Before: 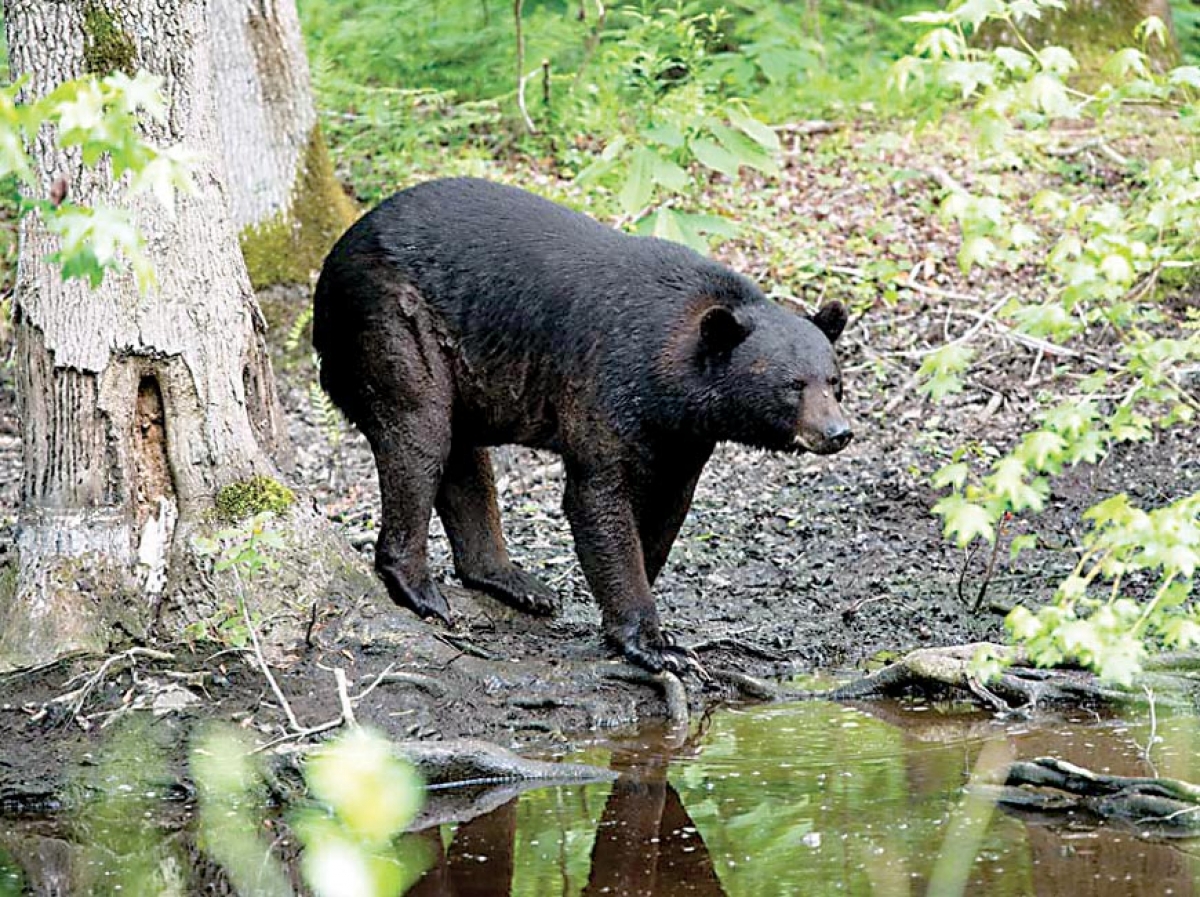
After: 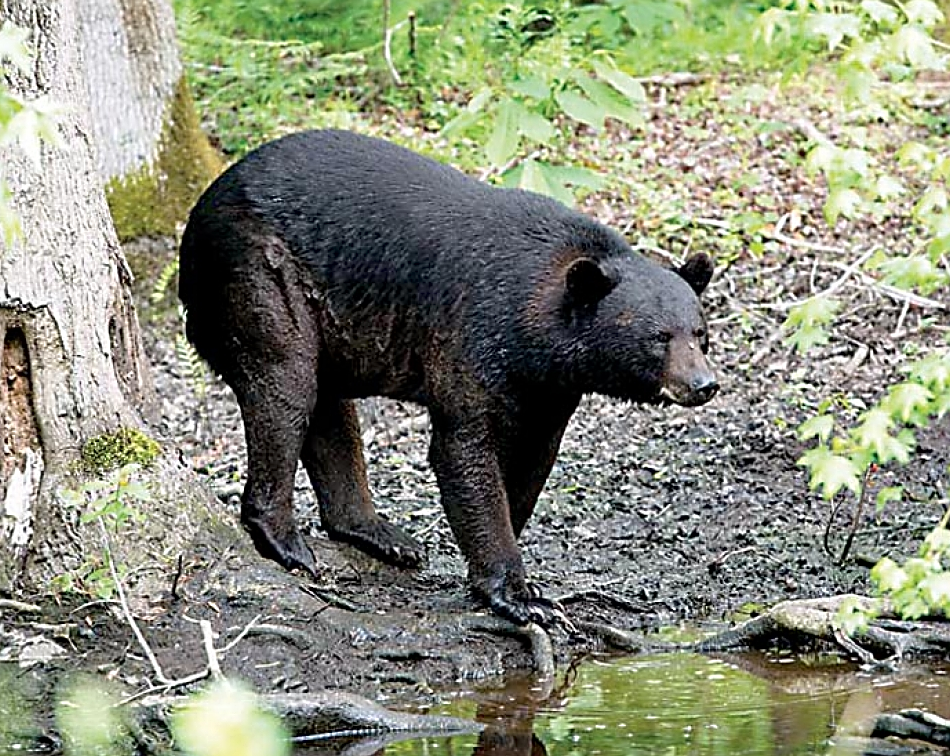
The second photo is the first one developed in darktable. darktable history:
crop: left 11.225%, top 5.381%, right 9.565%, bottom 10.314%
contrast brightness saturation: contrast 0.03, brightness -0.04
sharpen: on, module defaults
